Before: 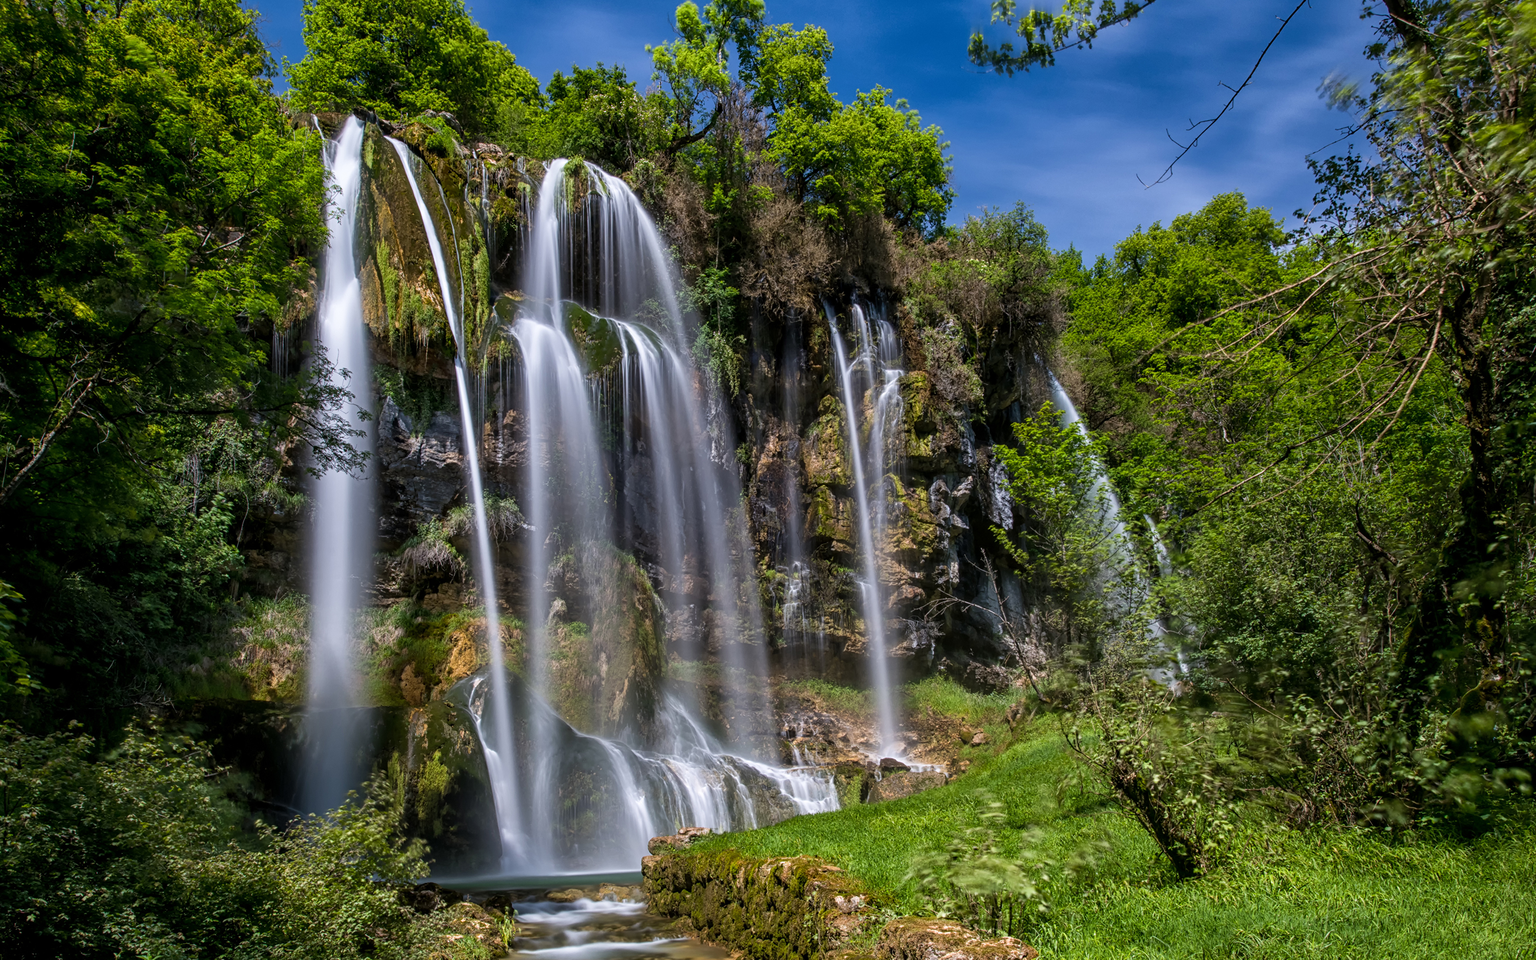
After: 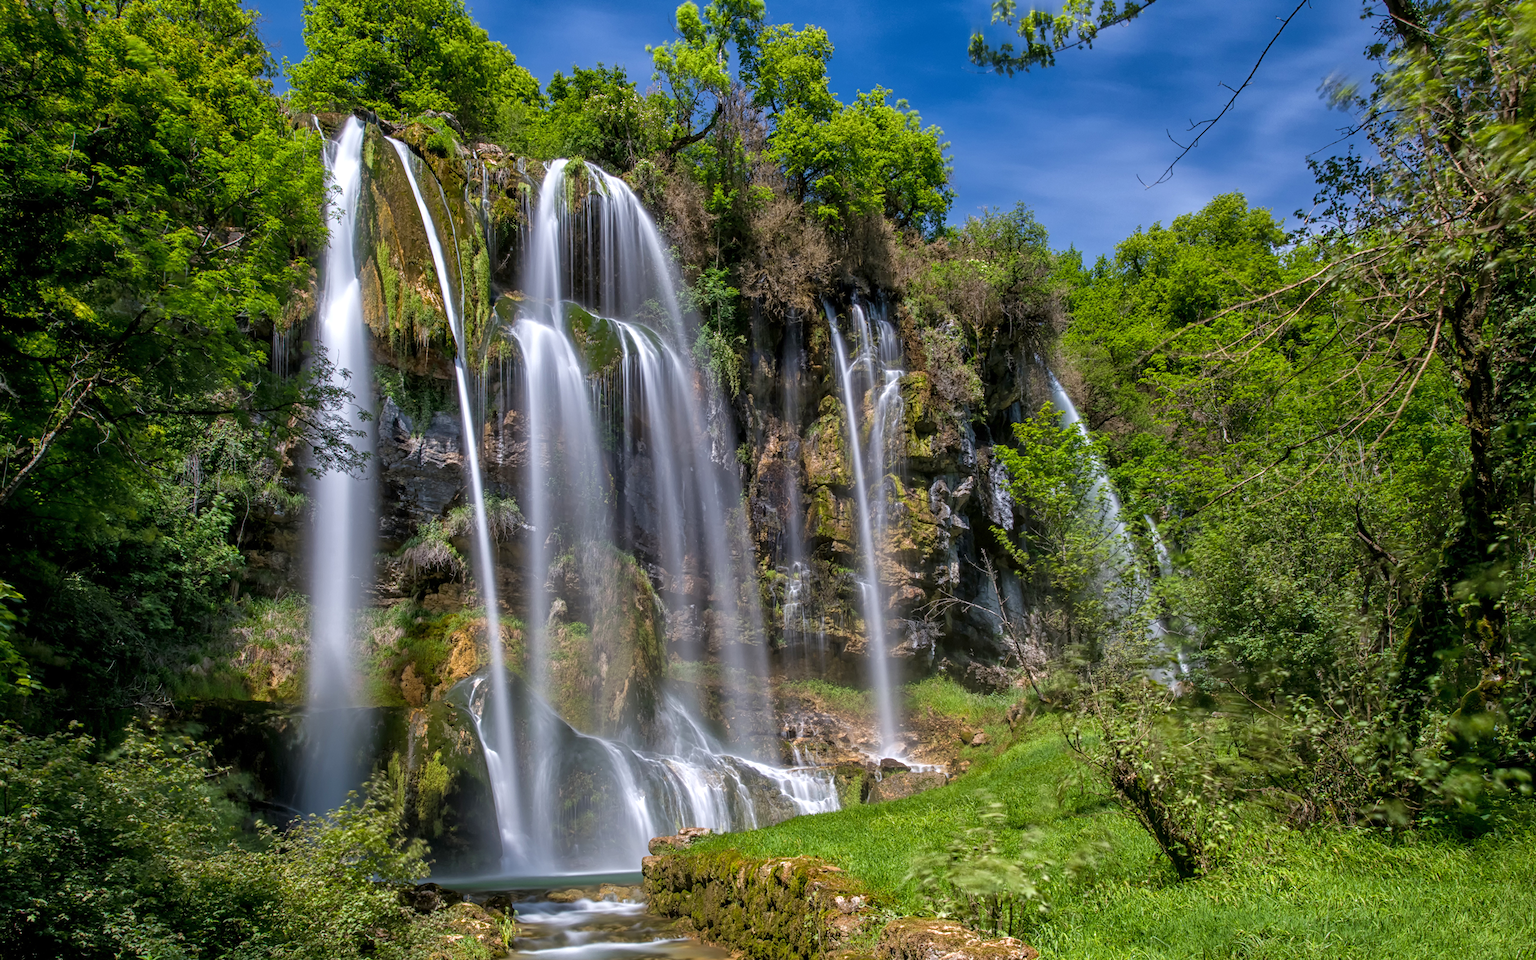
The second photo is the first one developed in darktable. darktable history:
tone equalizer: -8 EV 0.25 EV, -7 EV 0.417 EV, -6 EV 0.417 EV, -5 EV 0.25 EV, -3 EV -0.25 EV, -2 EV -0.417 EV, -1 EV -0.417 EV, +0 EV -0.25 EV, edges refinement/feathering 500, mask exposure compensation -1.57 EV, preserve details guided filter
exposure: exposure 0.559 EV, compensate highlight preservation false
